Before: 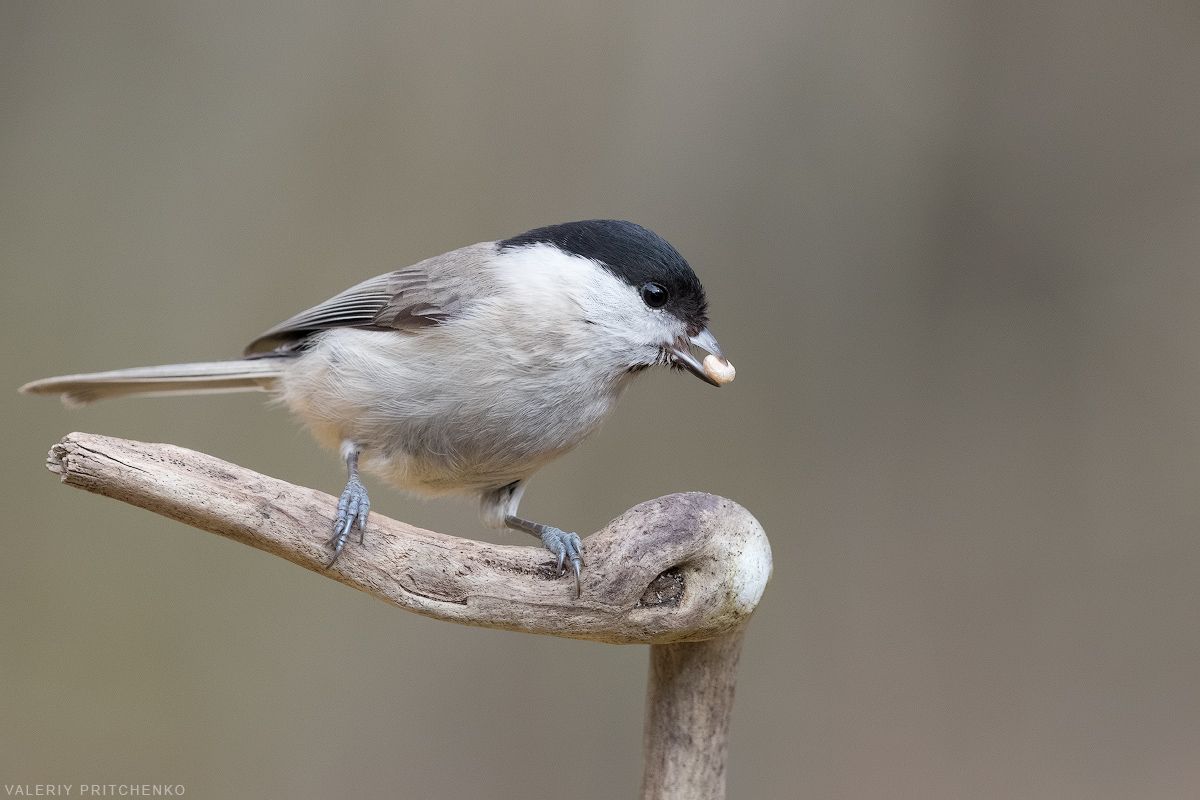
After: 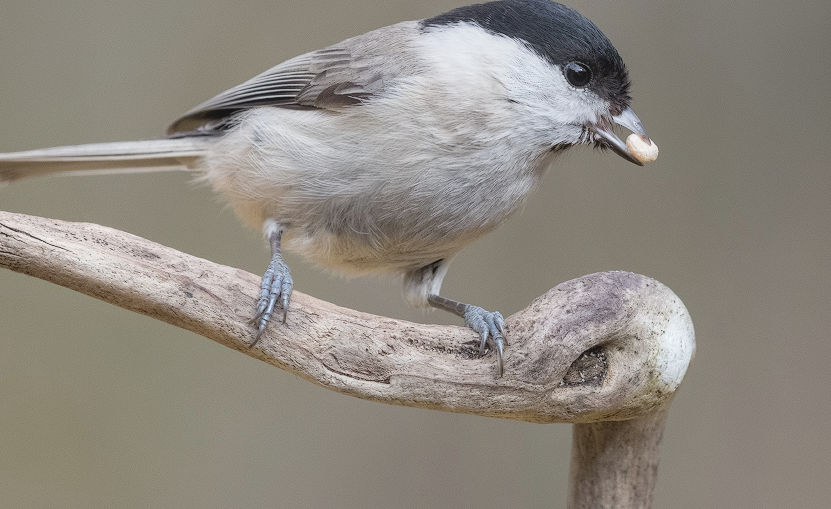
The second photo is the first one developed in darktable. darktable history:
contrast brightness saturation: contrast -0.15, brightness 0.05, saturation -0.12
local contrast: on, module defaults
crop: left 6.488%, top 27.668%, right 24.183%, bottom 8.656%
